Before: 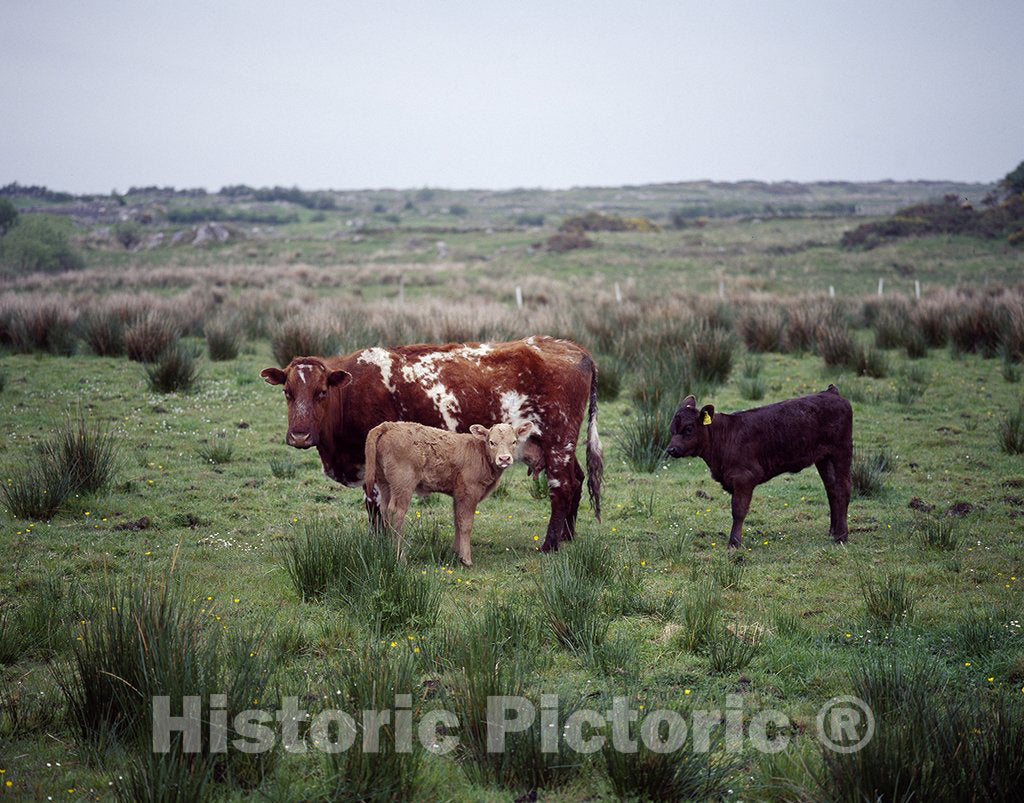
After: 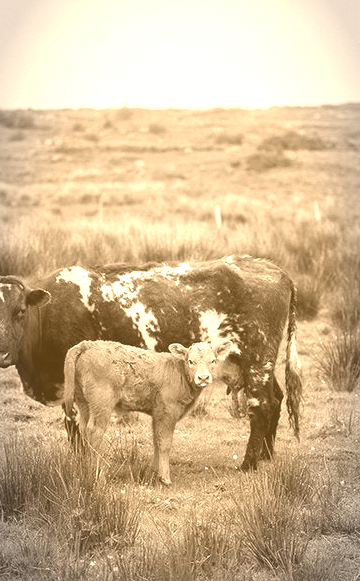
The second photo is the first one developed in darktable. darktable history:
white balance: red 0.931, blue 1.11
crop and rotate: left 29.476%, top 10.214%, right 35.32%, bottom 17.333%
vignetting: automatic ratio true
colorize: hue 28.8°, source mix 100%
